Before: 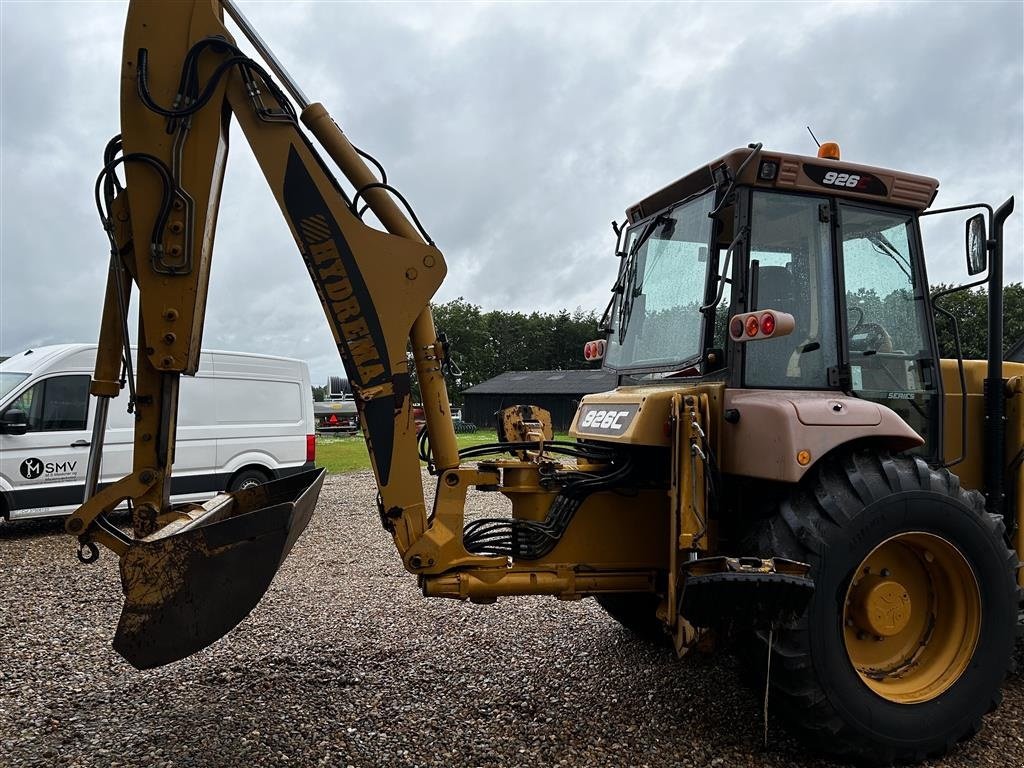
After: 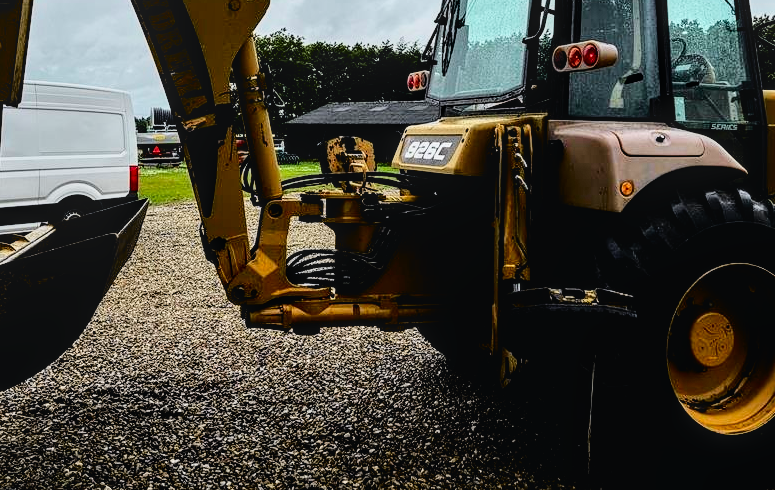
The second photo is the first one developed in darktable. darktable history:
local contrast: detail 130%
tone curve: curves: ch0 [(0, 0.023) (0.132, 0.075) (0.251, 0.186) (0.441, 0.476) (0.662, 0.757) (0.849, 0.927) (1, 0.99)]; ch1 [(0, 0) (0.447, 0.411) (0.483, 0.469) (0.498, 0.496) (0.518, 0.514) (0.561, 0.59) (0.606, 0.659) (0.657, 0.725) (0.869, 0.916) (1, 1)]; ch2 [(0, 0) (0.307, 0.315) (0.425, 0.438) (0.483, 0.477) (0.503, 0.503) (0.526, 0.553) (0.552, 0.601) (0.615, 0.669) (0.703, 0.797) (0.985, 0.966)], color space Lab, independent channels
filmic rgb: black relative exposure -3.86 EV, white relative exposure 3.48 EV, hardness 2.63, contrast 1.103
crop and rotate: left 17.299%, top 35.115%, right 7.015%, bottom 1.024%
